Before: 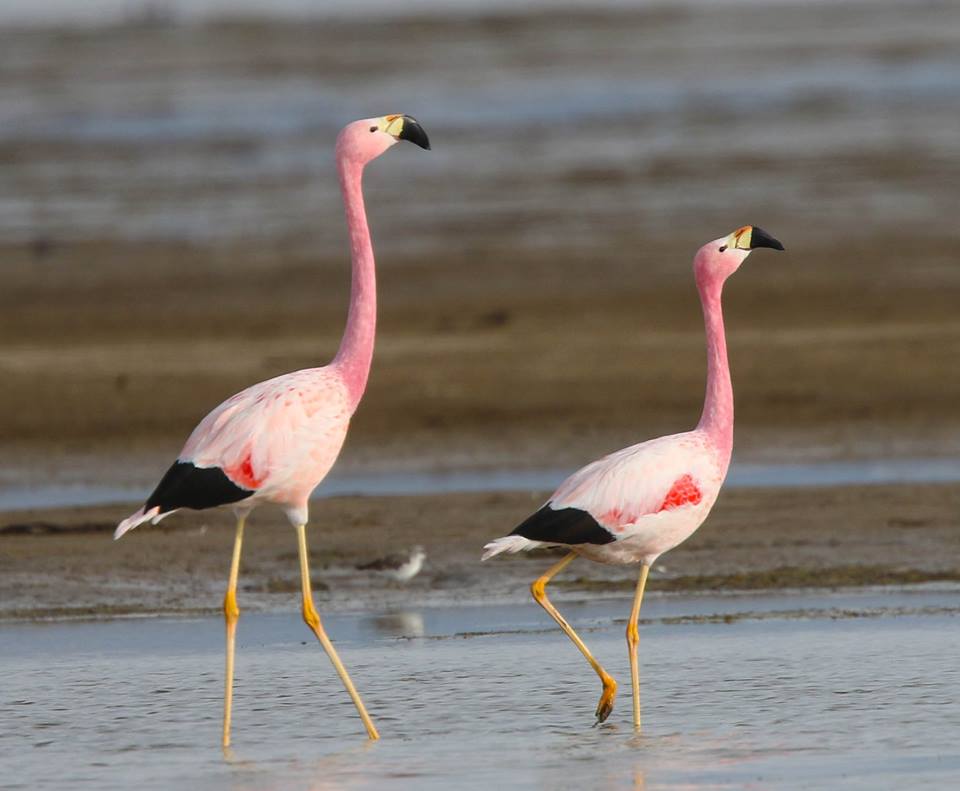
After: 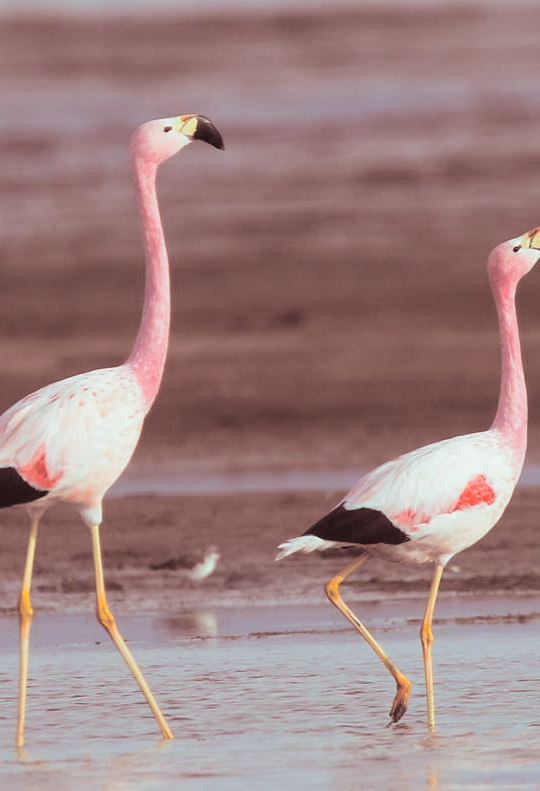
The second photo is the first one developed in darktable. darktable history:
rgb levels: preserve colors max RGB
contrast brightness saturation: brightness 0.15
crop: left 21.496%, right 22.254%
split-toning: shadows › saturation 0.3, highlights › hue 180°, highlights › saturation 0.3, compress 0%
